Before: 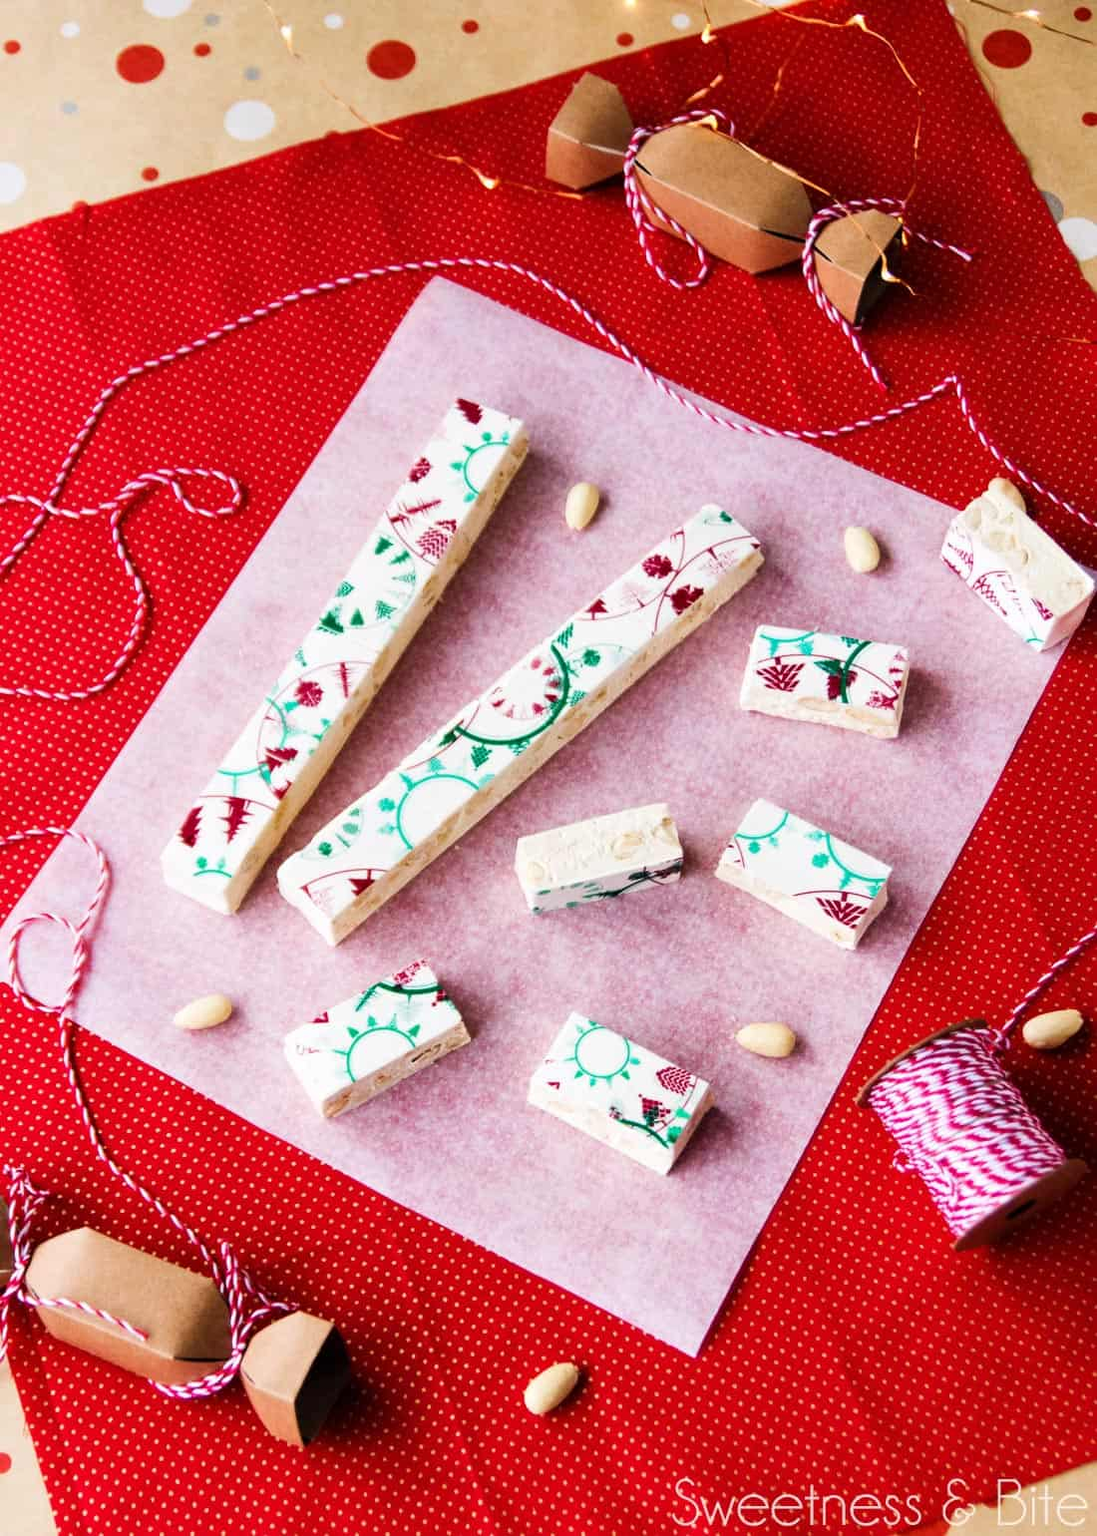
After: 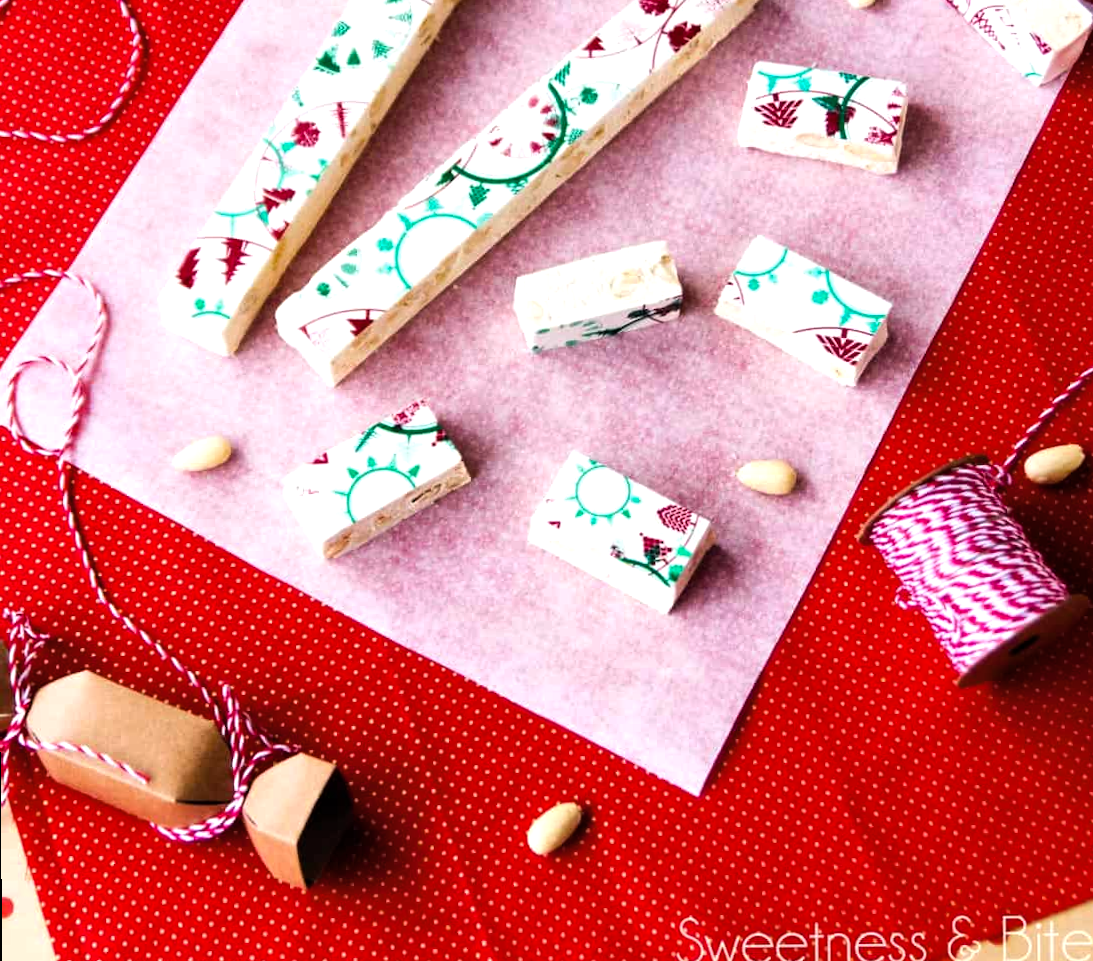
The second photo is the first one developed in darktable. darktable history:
rotate and perspective: rotation -0.45°, automatic cropping original format, crop left 0.008, crop right 0.992, crop top 0.012, crop bottom 0.988
exposure: exposure 0.014 EV, compensate highlight preservation false
color balance rgb: linear chroma grading › global chroma 10%, global vibrance 10%, contrast 15%, saturation formula JzAzBz (2021)
crop and rotate: top 36.435%
